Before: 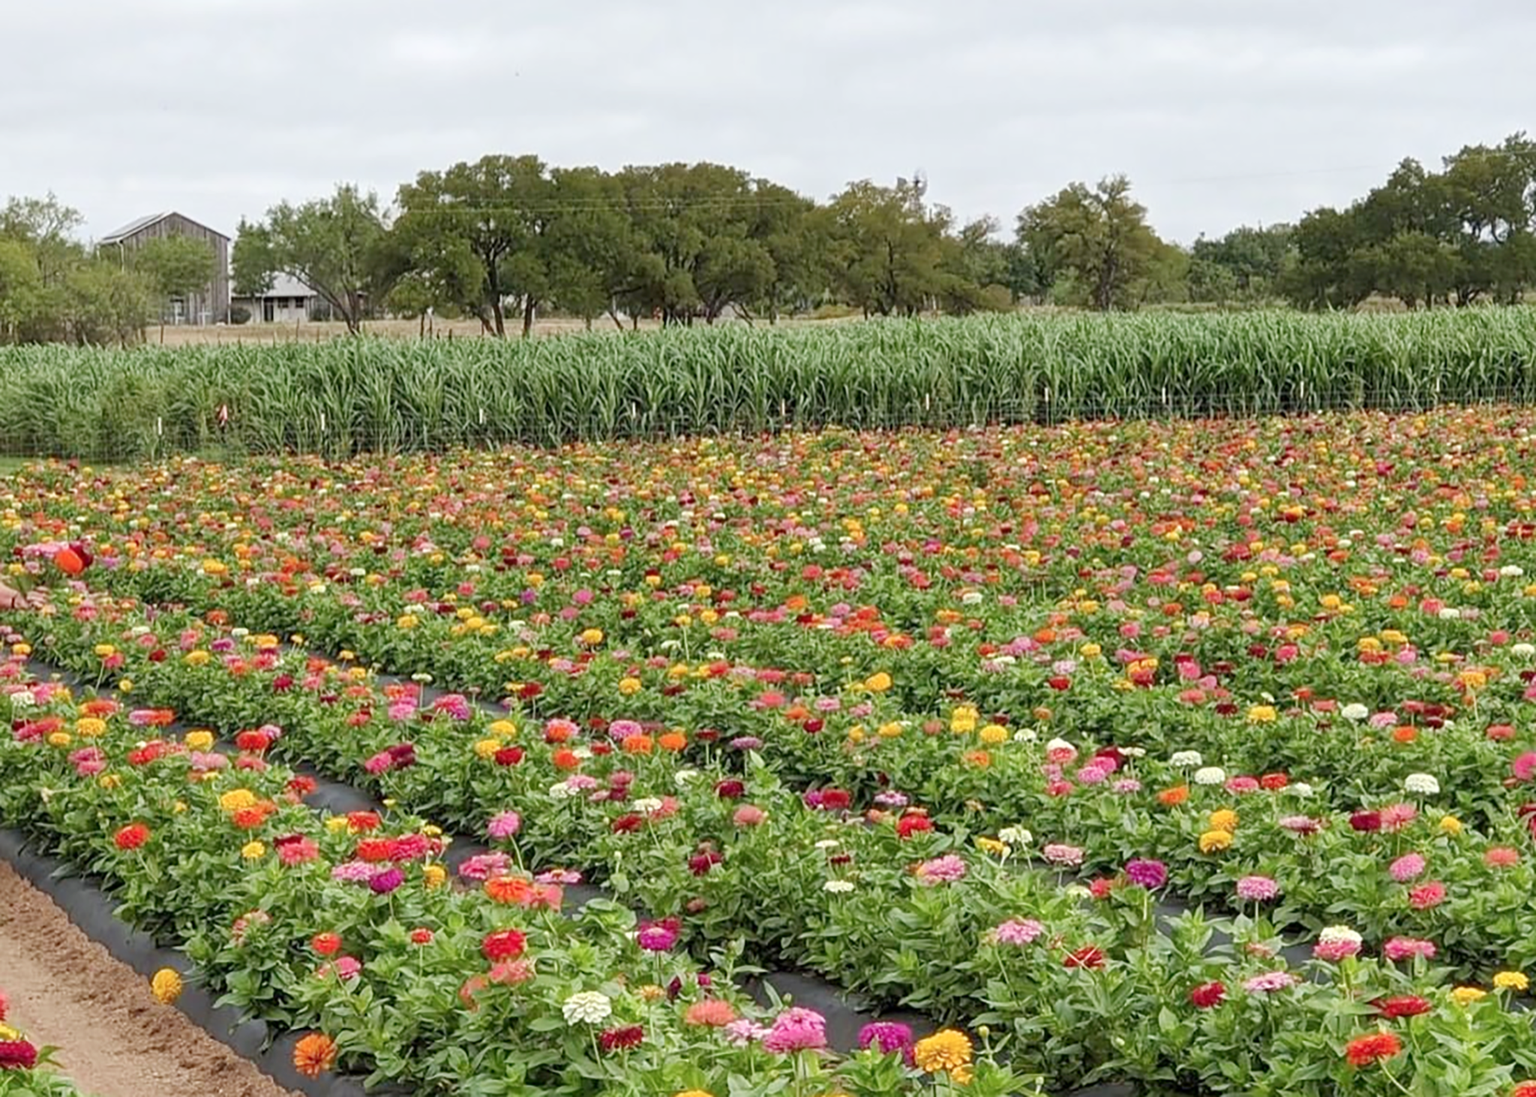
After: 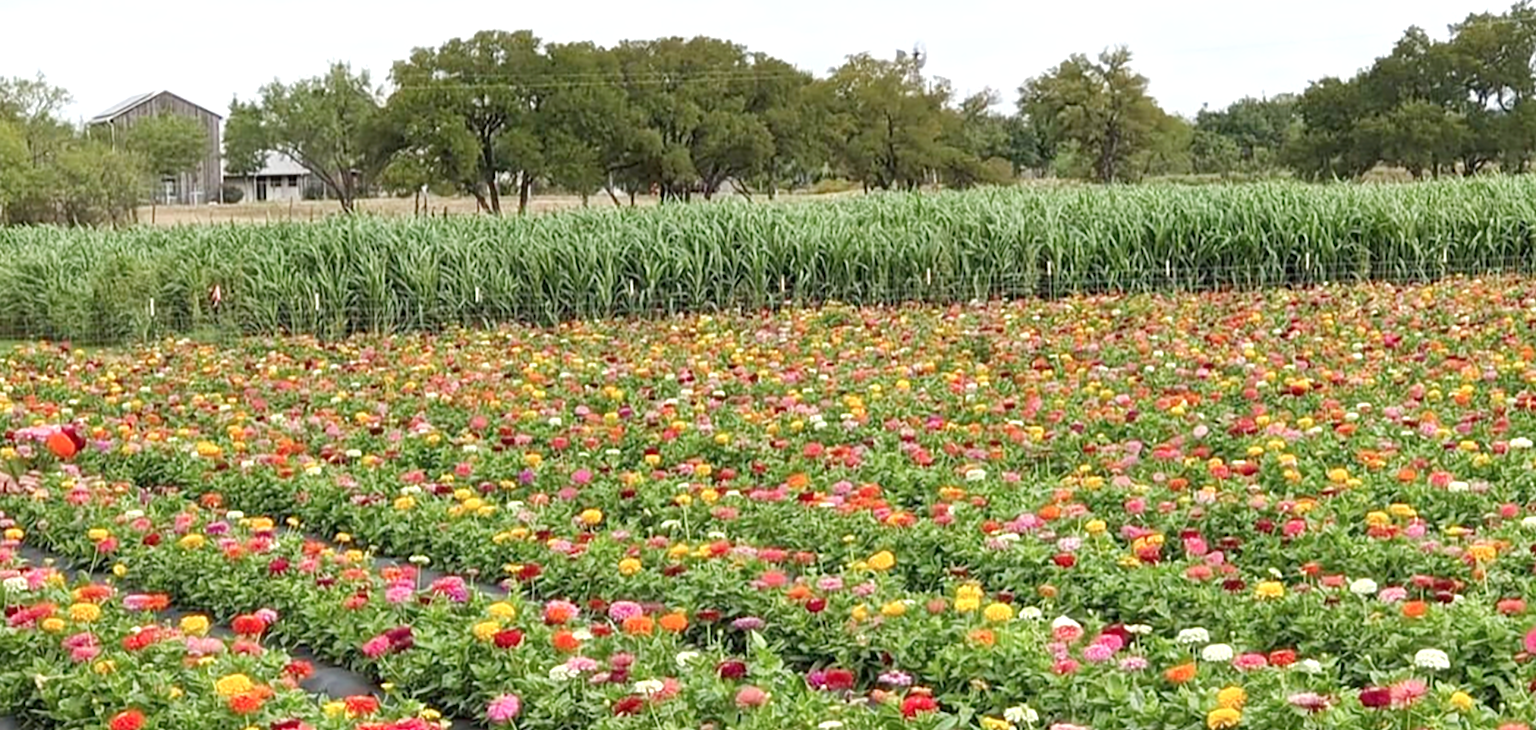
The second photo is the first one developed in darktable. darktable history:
exposure: exposure 0.367 EV, compensate highlight preservation false
crop: top 11.166%, bottom 22.168%
rotate and perspective: rotation -0.45°, automatic cropping original format, crop left 0.008, crop right 0.992, crop top 0.012, crop bottom 0.988
